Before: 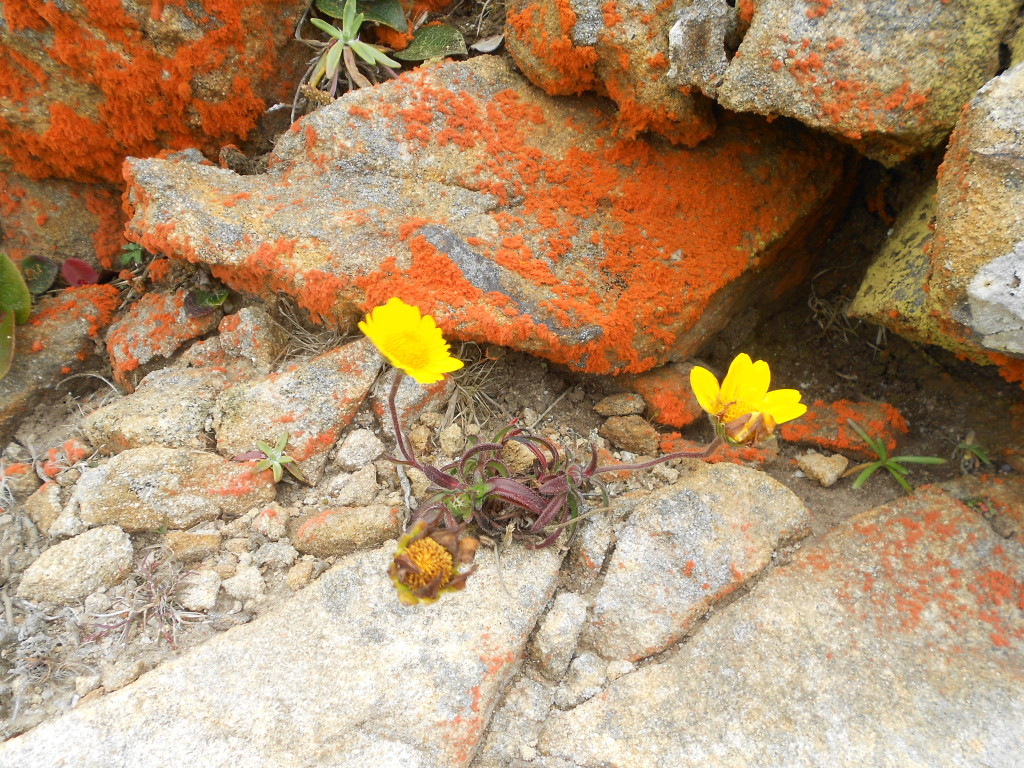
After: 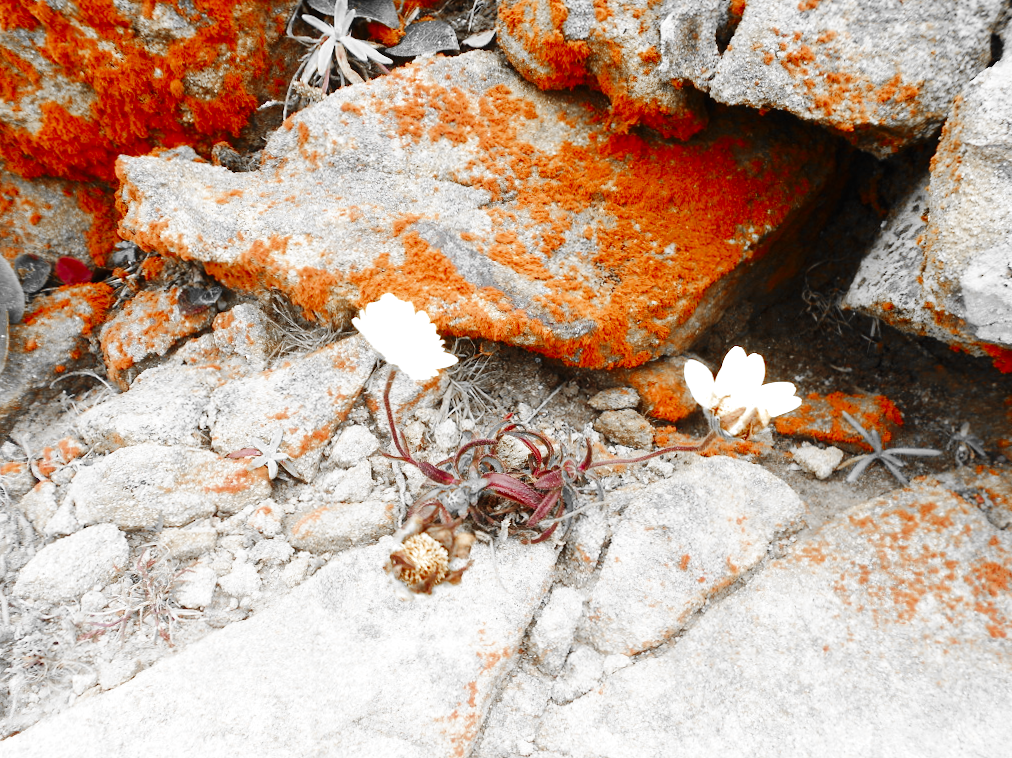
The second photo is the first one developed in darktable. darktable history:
base curve: curves: ch0 [(0, 0) (0.036, 0.025) (0.121, 0.166) (0.206, 0.329) (0.605, 0.79) (1, 1)], preserve colors none
color zones: curves: ch0 [(0, 0.497) (0.096, 0.361) (0.221, 0.538) (0.429, 0.5) (0.571, 0.5) (0.714, 0.5) (0.857, 0.5) (1, 0.497)]; ch1 [(0, 0.5) (0.143, 0.5) (0.257, -0.002) (0.429, 0.04) (0.571, -0.001) (0.714, -0.015) (0.857, 0.024) (1, 0.5)]
rotate and perspective: rotation -0.45°, automatic cropping original format, crop left 0.008, crop right 0.992, crop top 0.012, crop bottom 0.988
